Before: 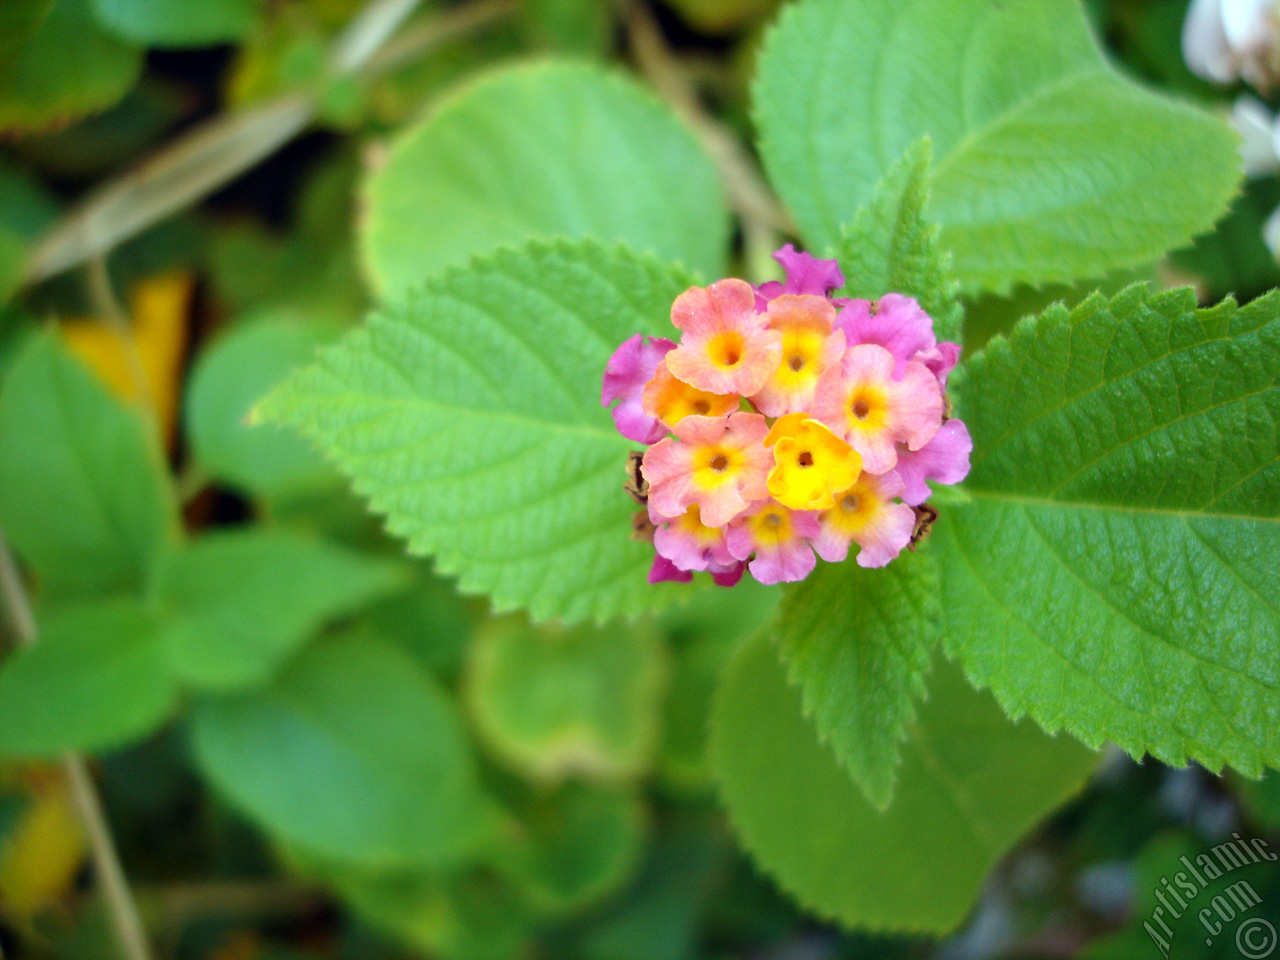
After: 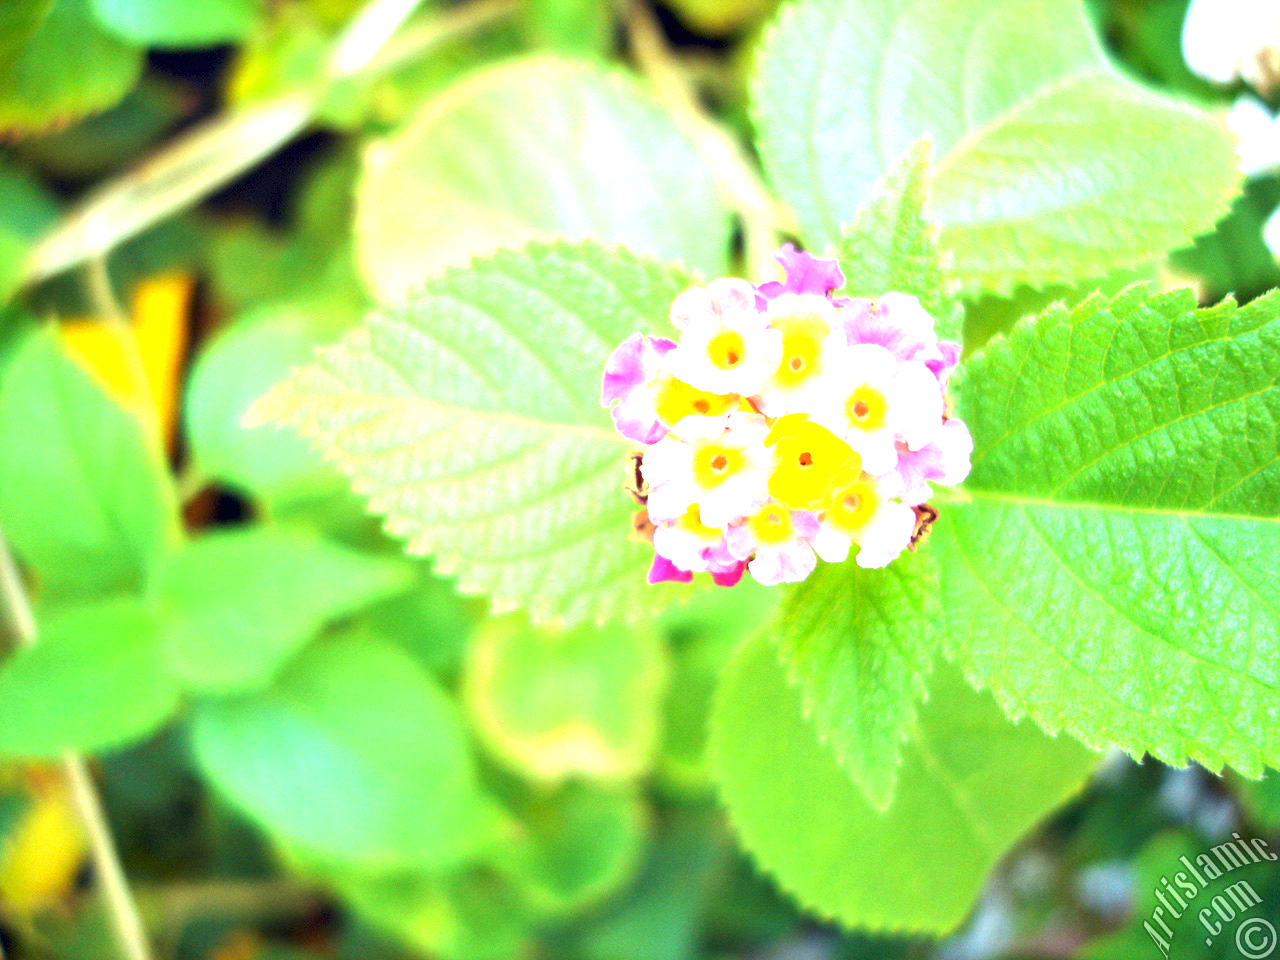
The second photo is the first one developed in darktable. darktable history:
exposure: exposure 2.046 EV, compensate exposure bias true, compensate highlight preservation false
